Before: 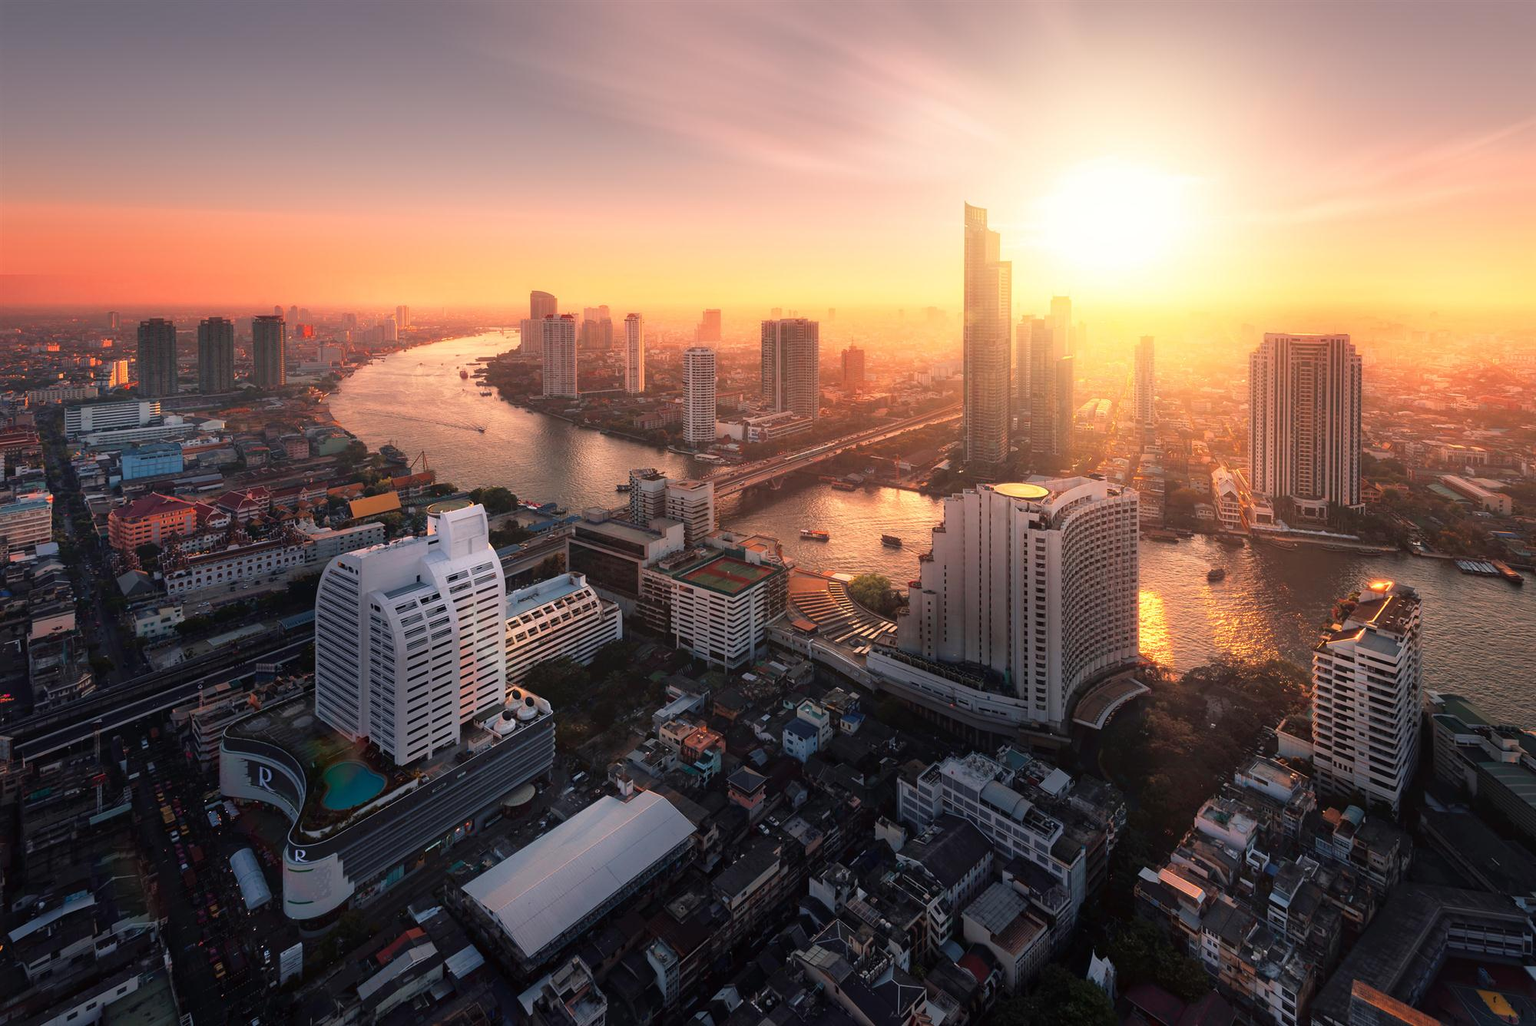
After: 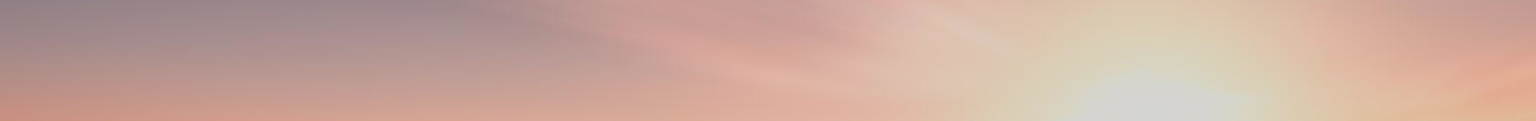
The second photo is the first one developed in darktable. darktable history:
crop and rotate: left 9.644%, top 9.491%, right 6.021%, bottom 80.509%
filmic rgb: black relative exposure -7.65 EV, white relative exposure 4.56 EV, hardness 3.61, color science v6 (2022)
